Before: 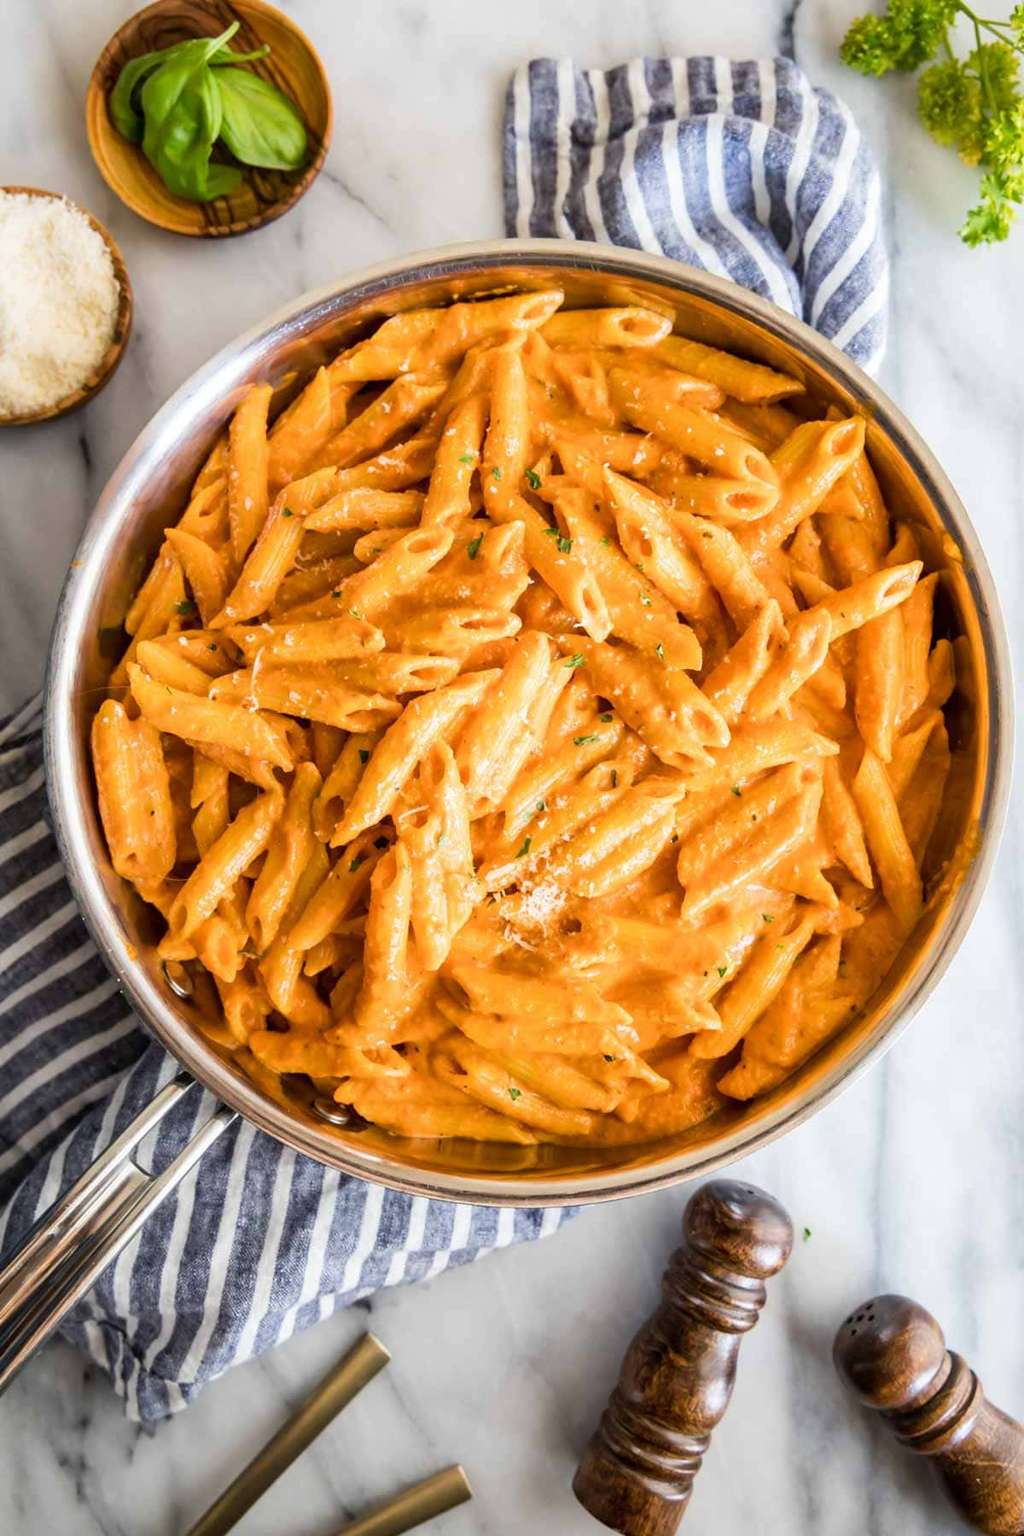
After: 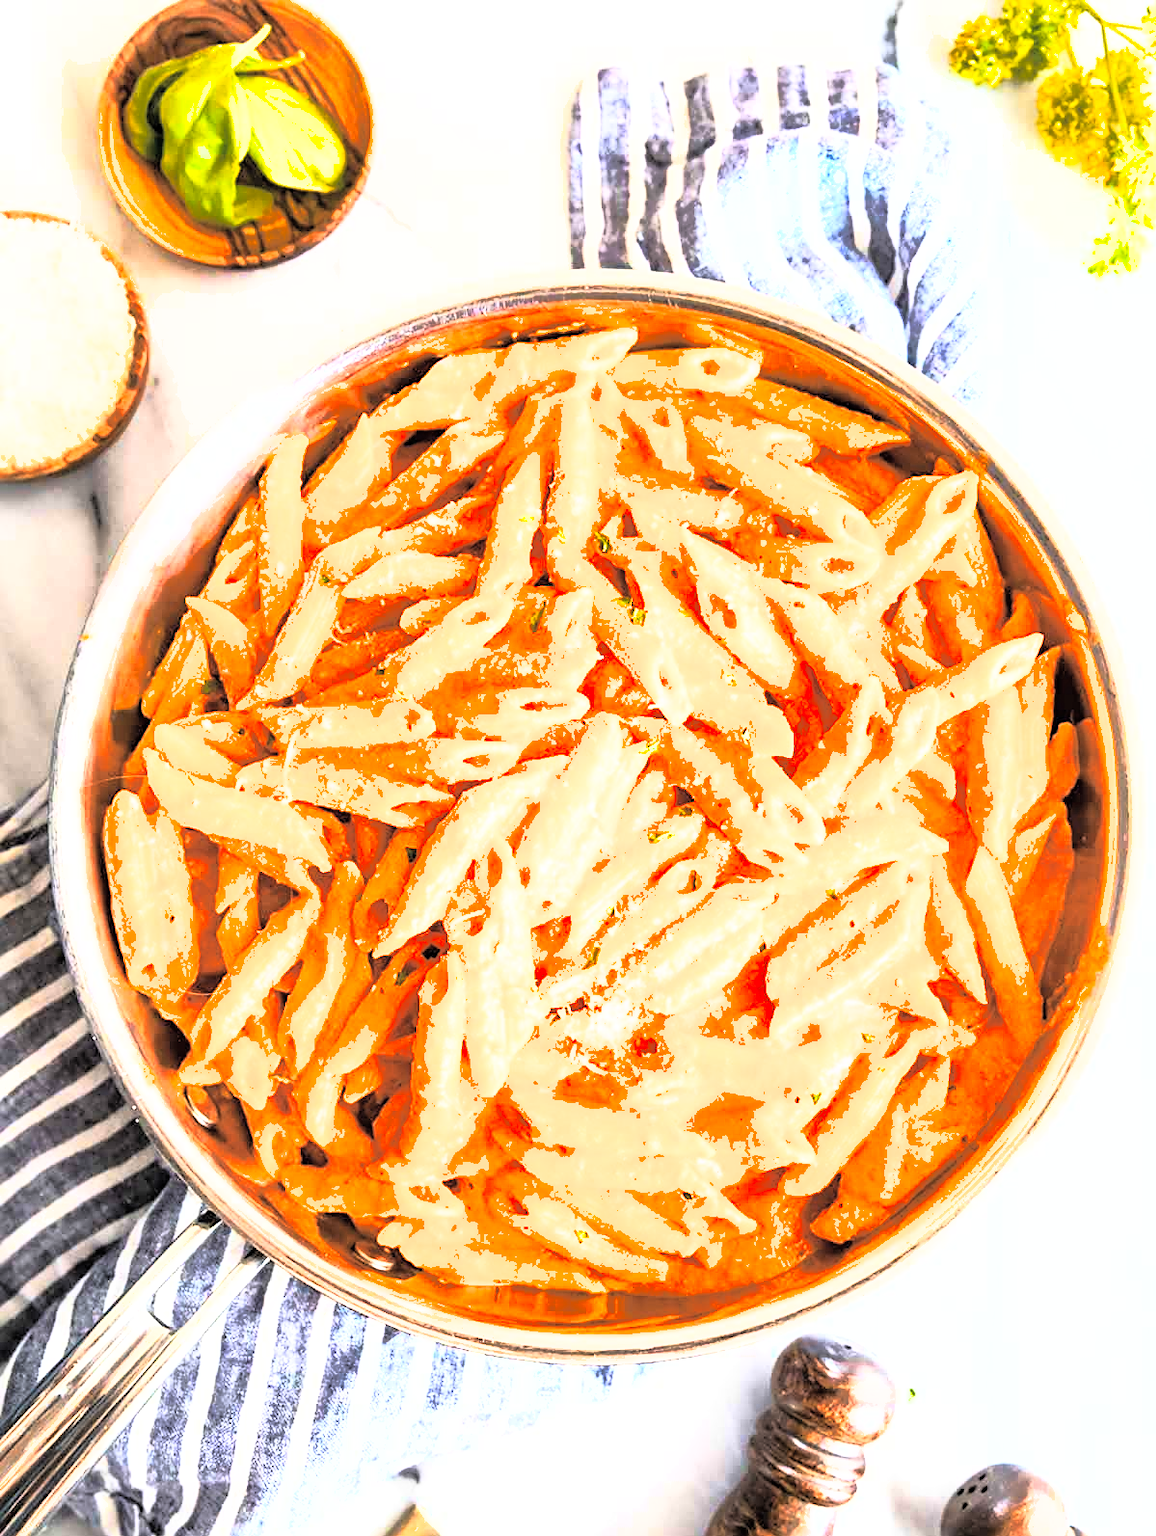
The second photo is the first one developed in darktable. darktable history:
exposure: black level correction 0, exposure 1.442 EV, compensate highlight preservation false
shadows and highlights: on, module defaults
crop and rotate: top 0%, bottom 11.464%
color zones: curves: ch1 [(0, 0.455) (0.063, 0.455) (0.286, 0.495) (0.429, 0.5) (0.571, 0.5) (0.714, 0.5) (0.857, 0.5) (1, 0.455)]; ch2 [(0, 0.532) (0.063, 0.521) (0.233, 0.447) (0.429, 0.489) (0.571, 0.5) (0.714, 0.5) (0.857, 0.5) (1, 0.532)]
sharpen: on, module defaults
base curve: curves: ch0 [(0, 0) (0.012, 0.01) (0.073, 0.168) (0.31, 0.711) (0.645, 0.957) (1, 1)]
levels: black 0.087%, levels [0, 0.618, 1]
contrast brightness saturation: brightness 0.152
